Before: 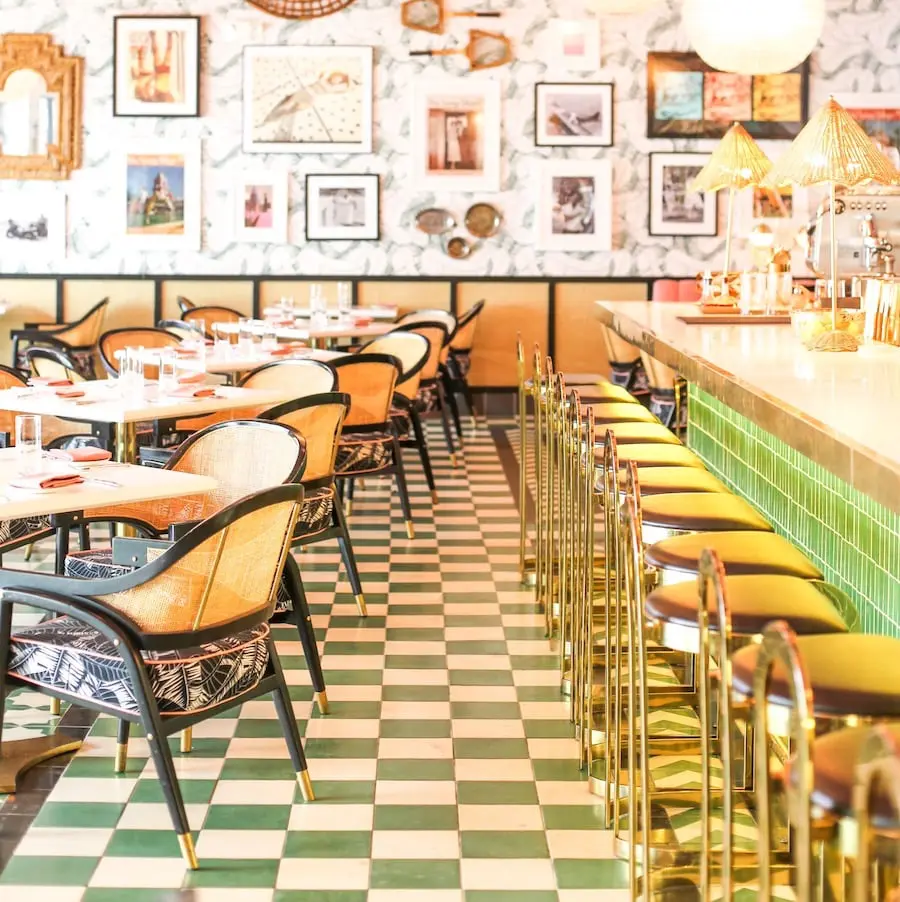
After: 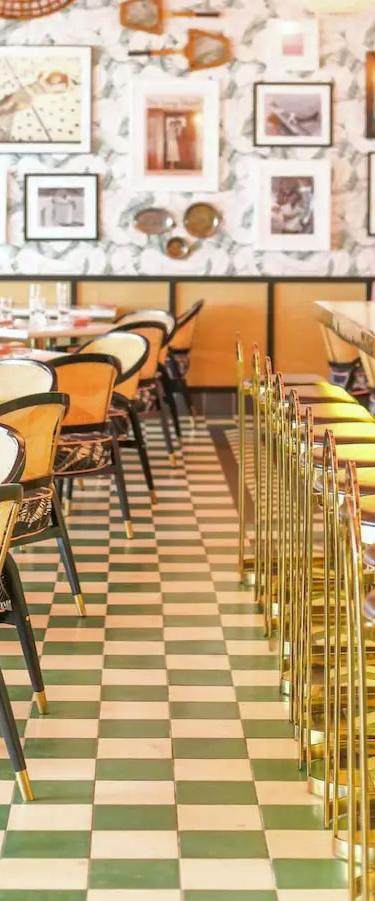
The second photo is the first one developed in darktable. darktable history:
white balance: red 0.986, blue 1.01
shadows and highlights: on, module defaults
crop: left 31.229%, right 27.105%
